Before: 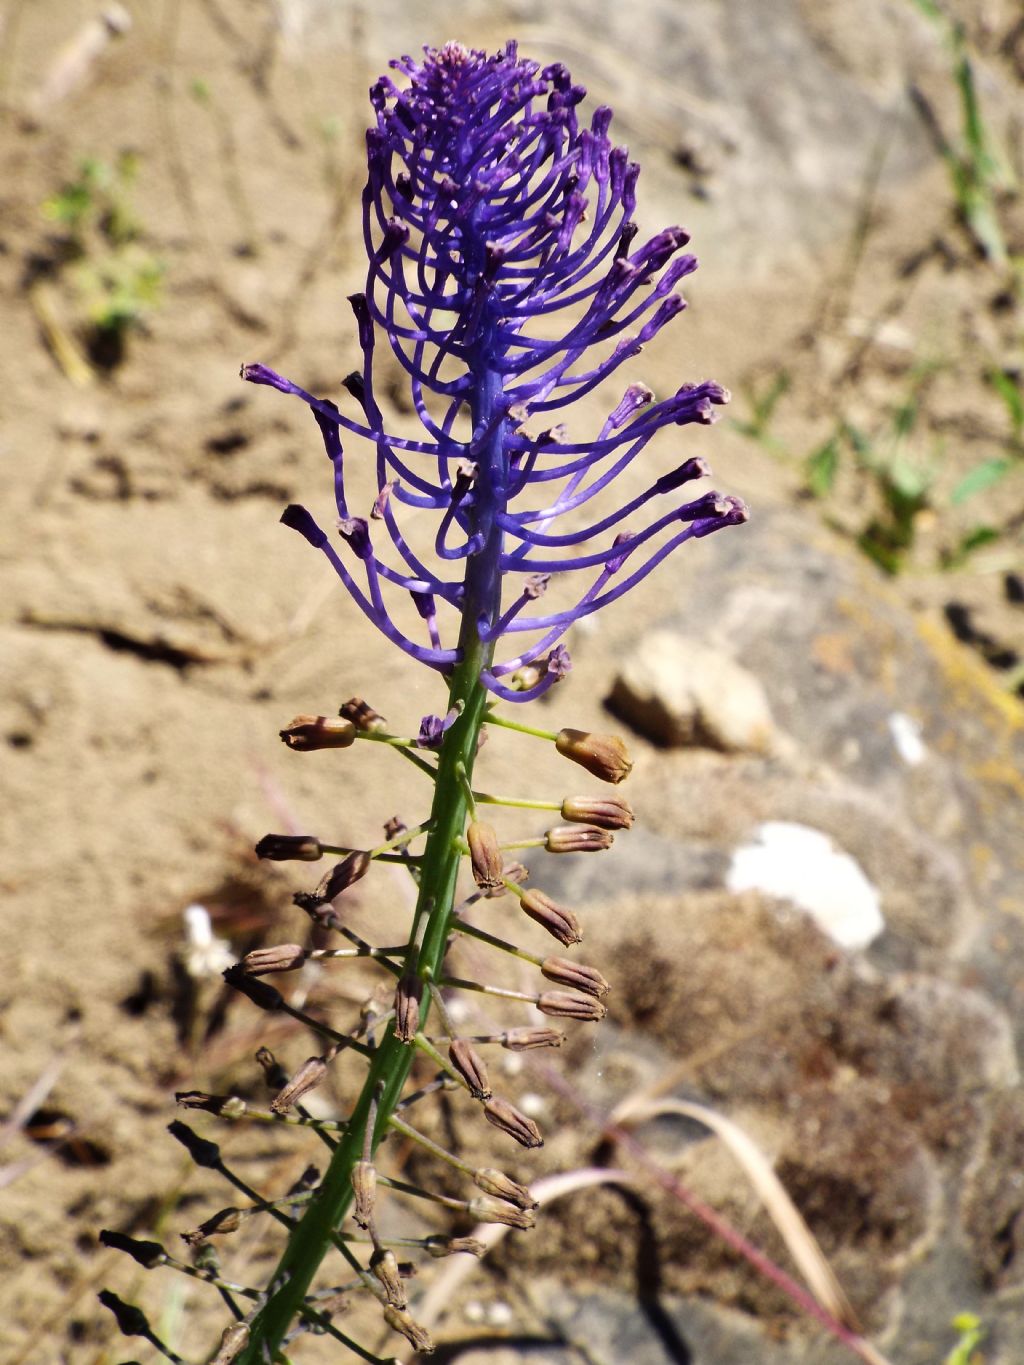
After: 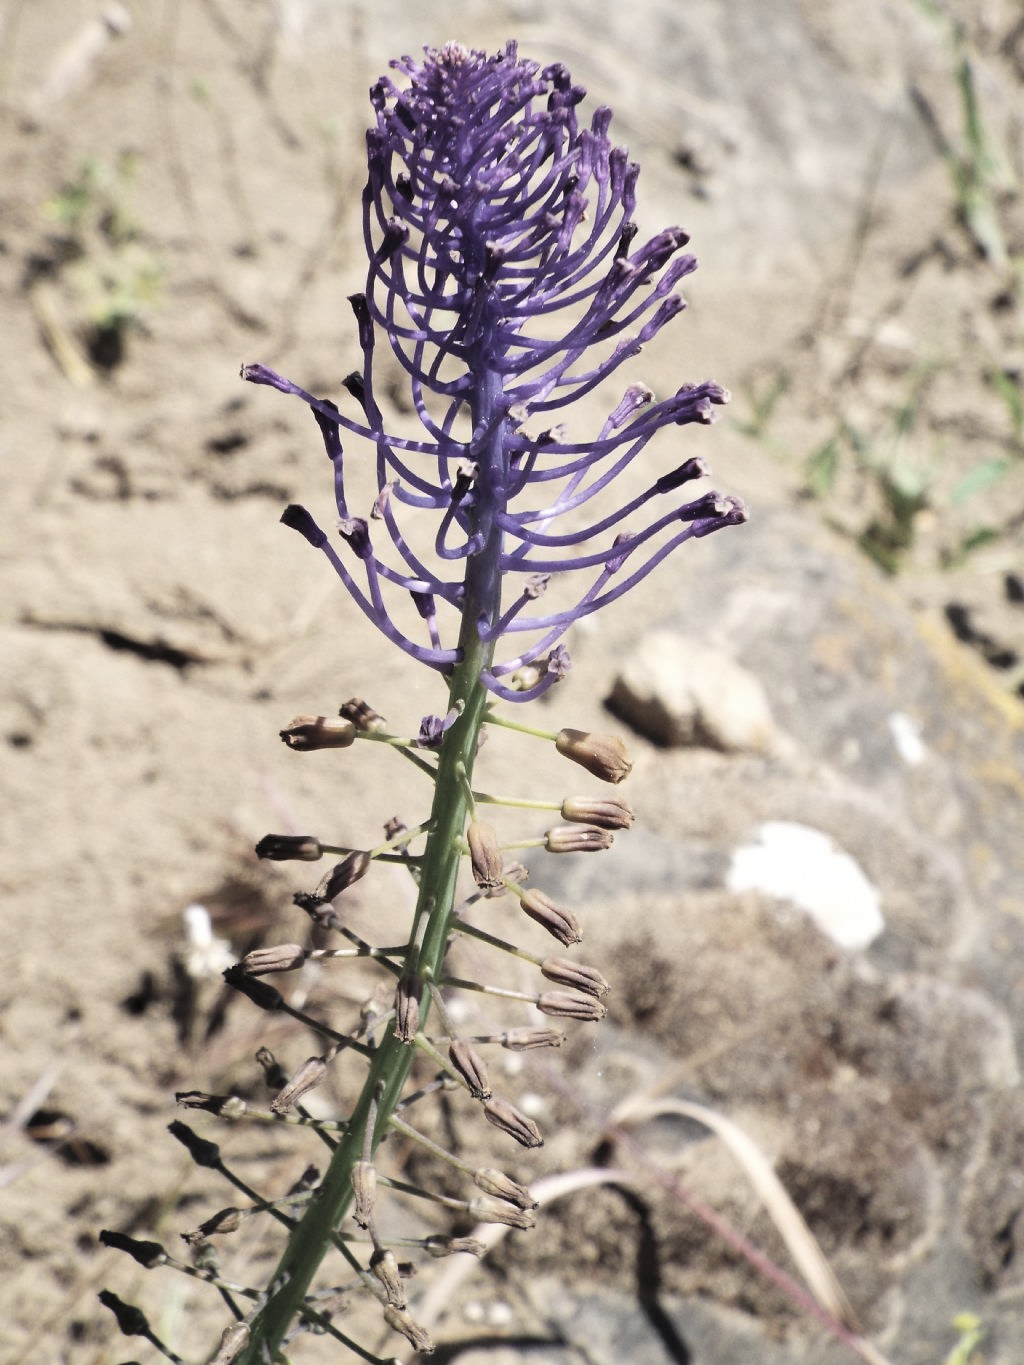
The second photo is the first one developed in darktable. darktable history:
contrast brightness saturation: brightness 0.184, saturation -0.489
